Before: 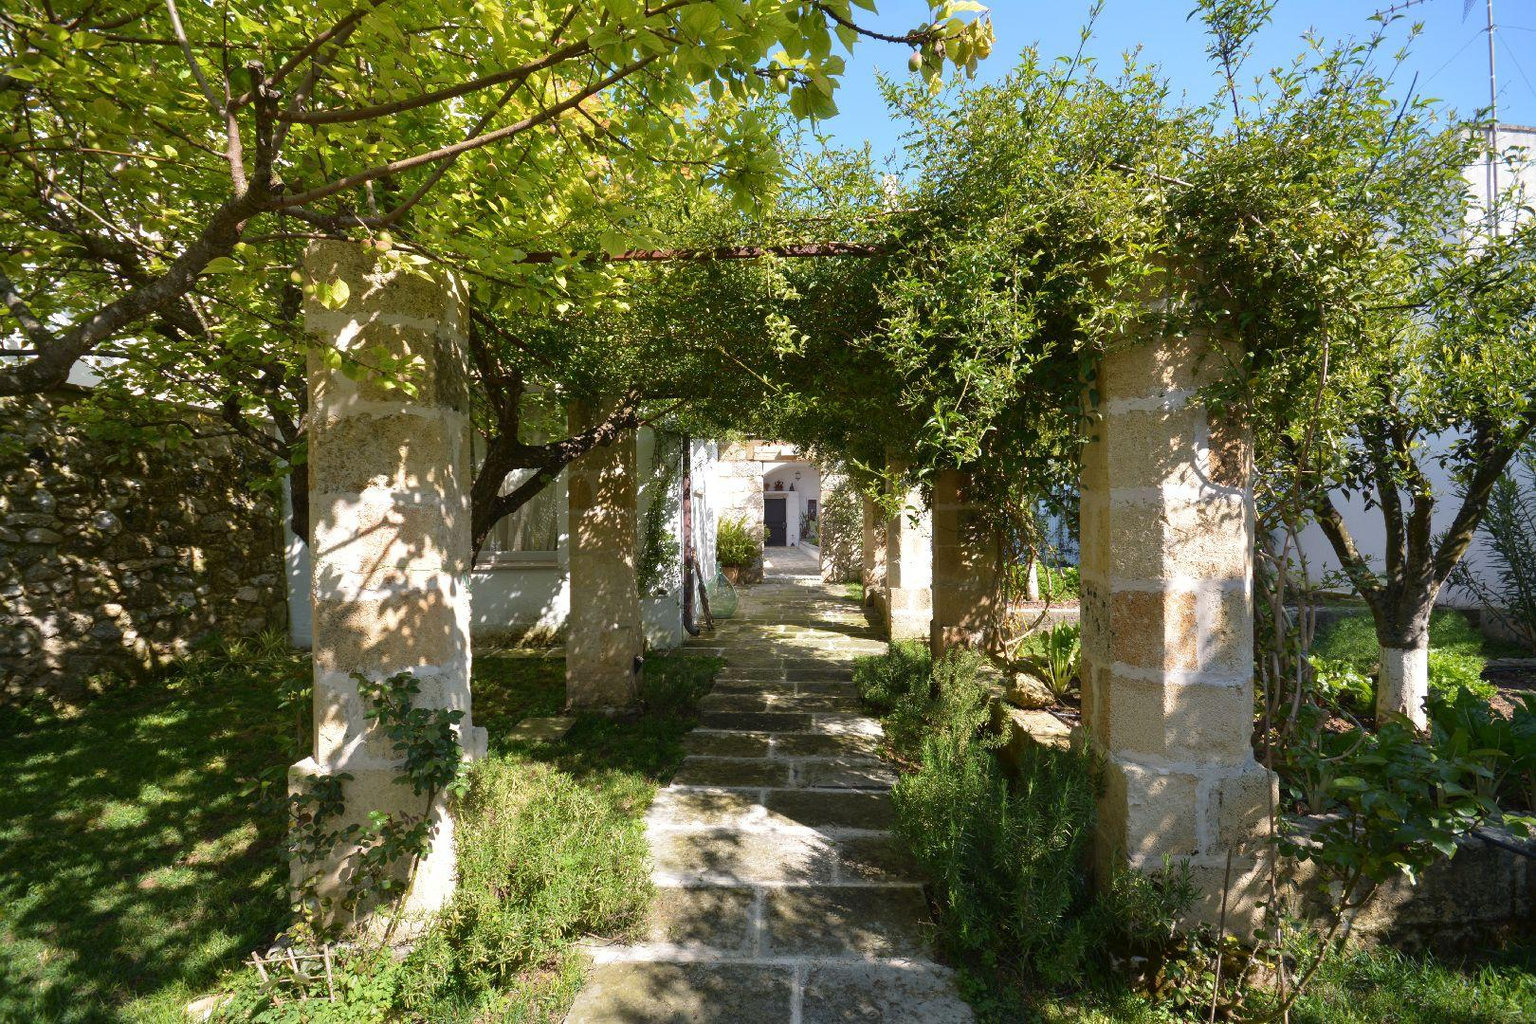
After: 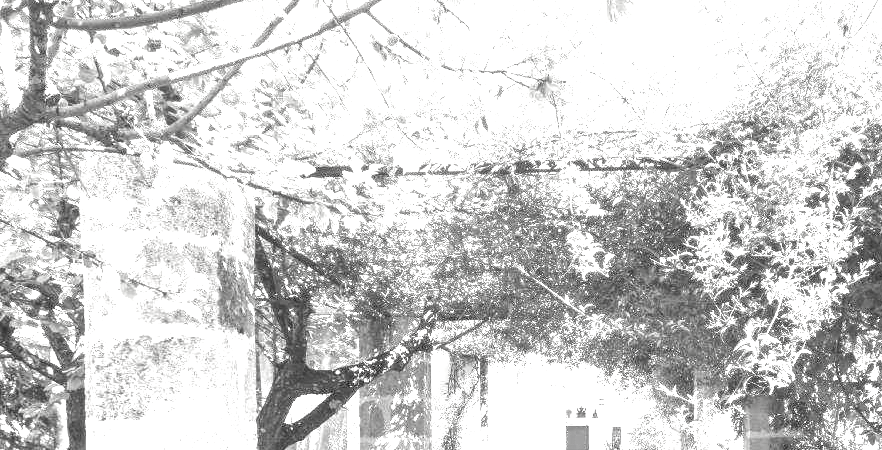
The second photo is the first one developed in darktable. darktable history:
exposure: exposure 3.082 EV, compensate highlight preservation false
crop: left 14.858%, top 9.313%, right 30.66%, bottom 49.018%
contrast brightness saturation: saturation -0.992
local contrast: on, module defaults
